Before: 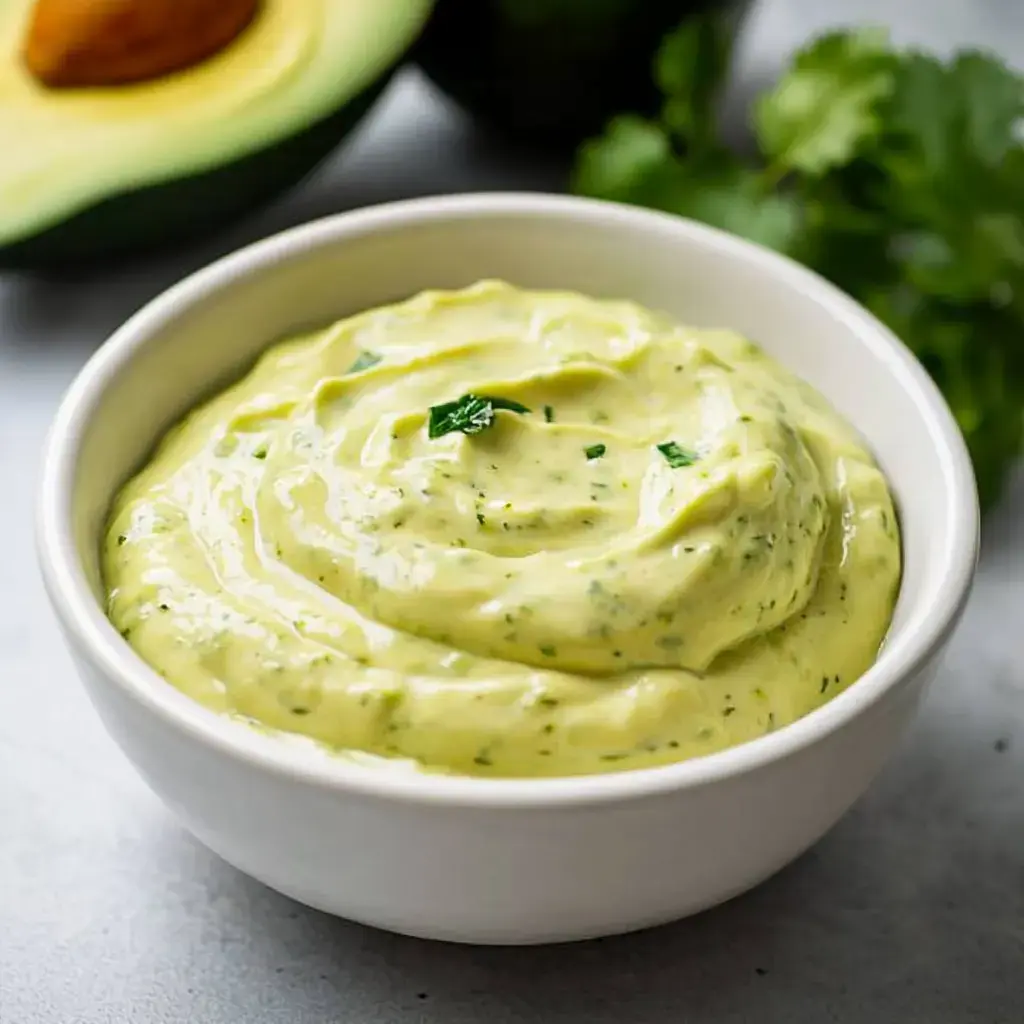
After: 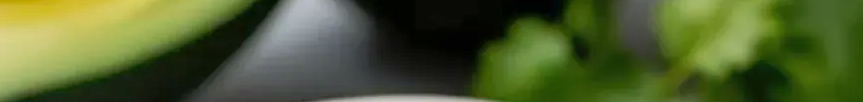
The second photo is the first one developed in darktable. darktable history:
crop and rotate: left 9.644%, top 9.491%, right 6.021%, bottom 80.509%
shadows and highlights: on, module defaults
